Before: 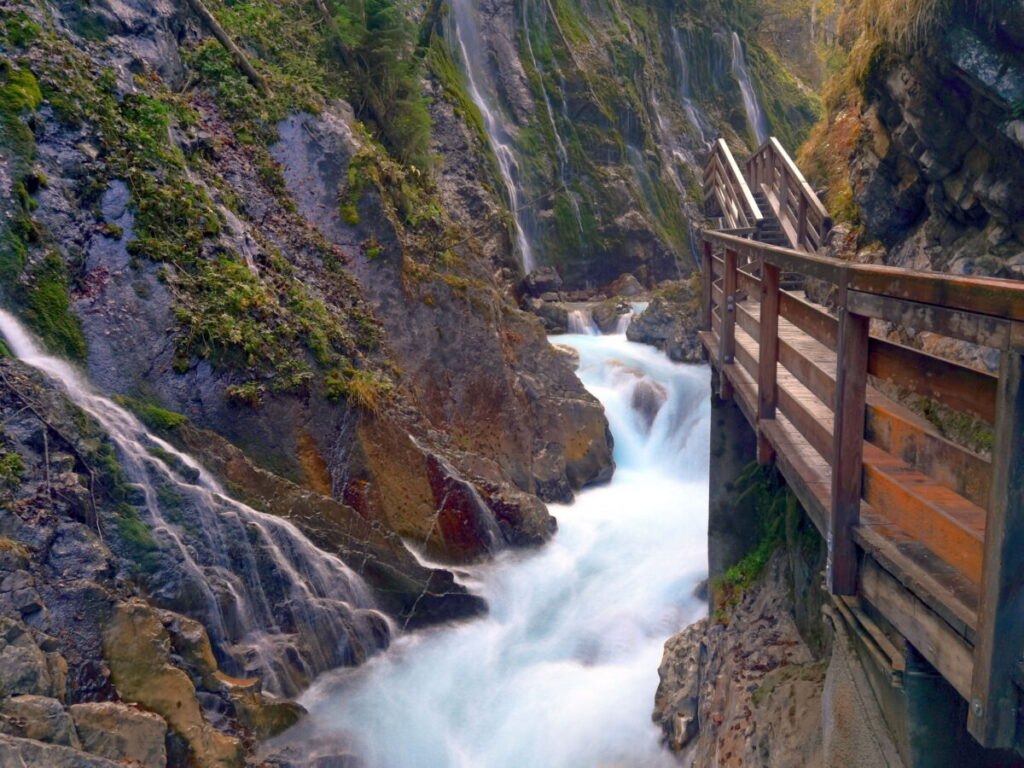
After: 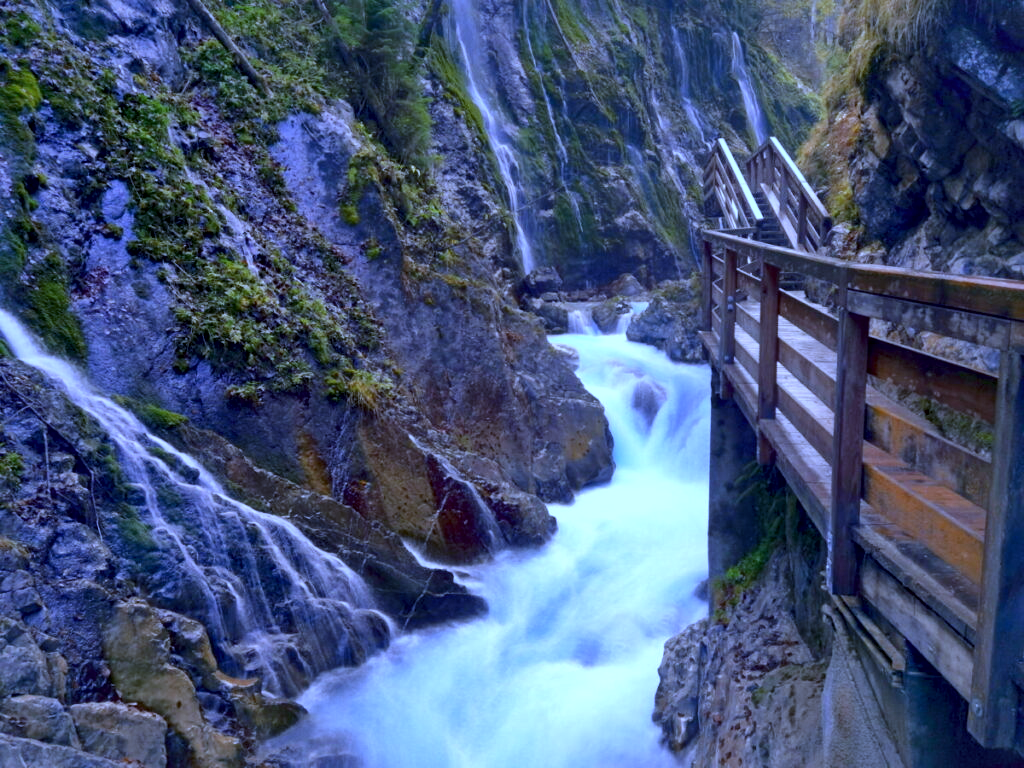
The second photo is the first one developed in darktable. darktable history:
white balance: red 0.766, blue 1.537
local contrast: mode bilateral grid, contrast 25, coarseness 60, detail 151%, midtone range 0.2
